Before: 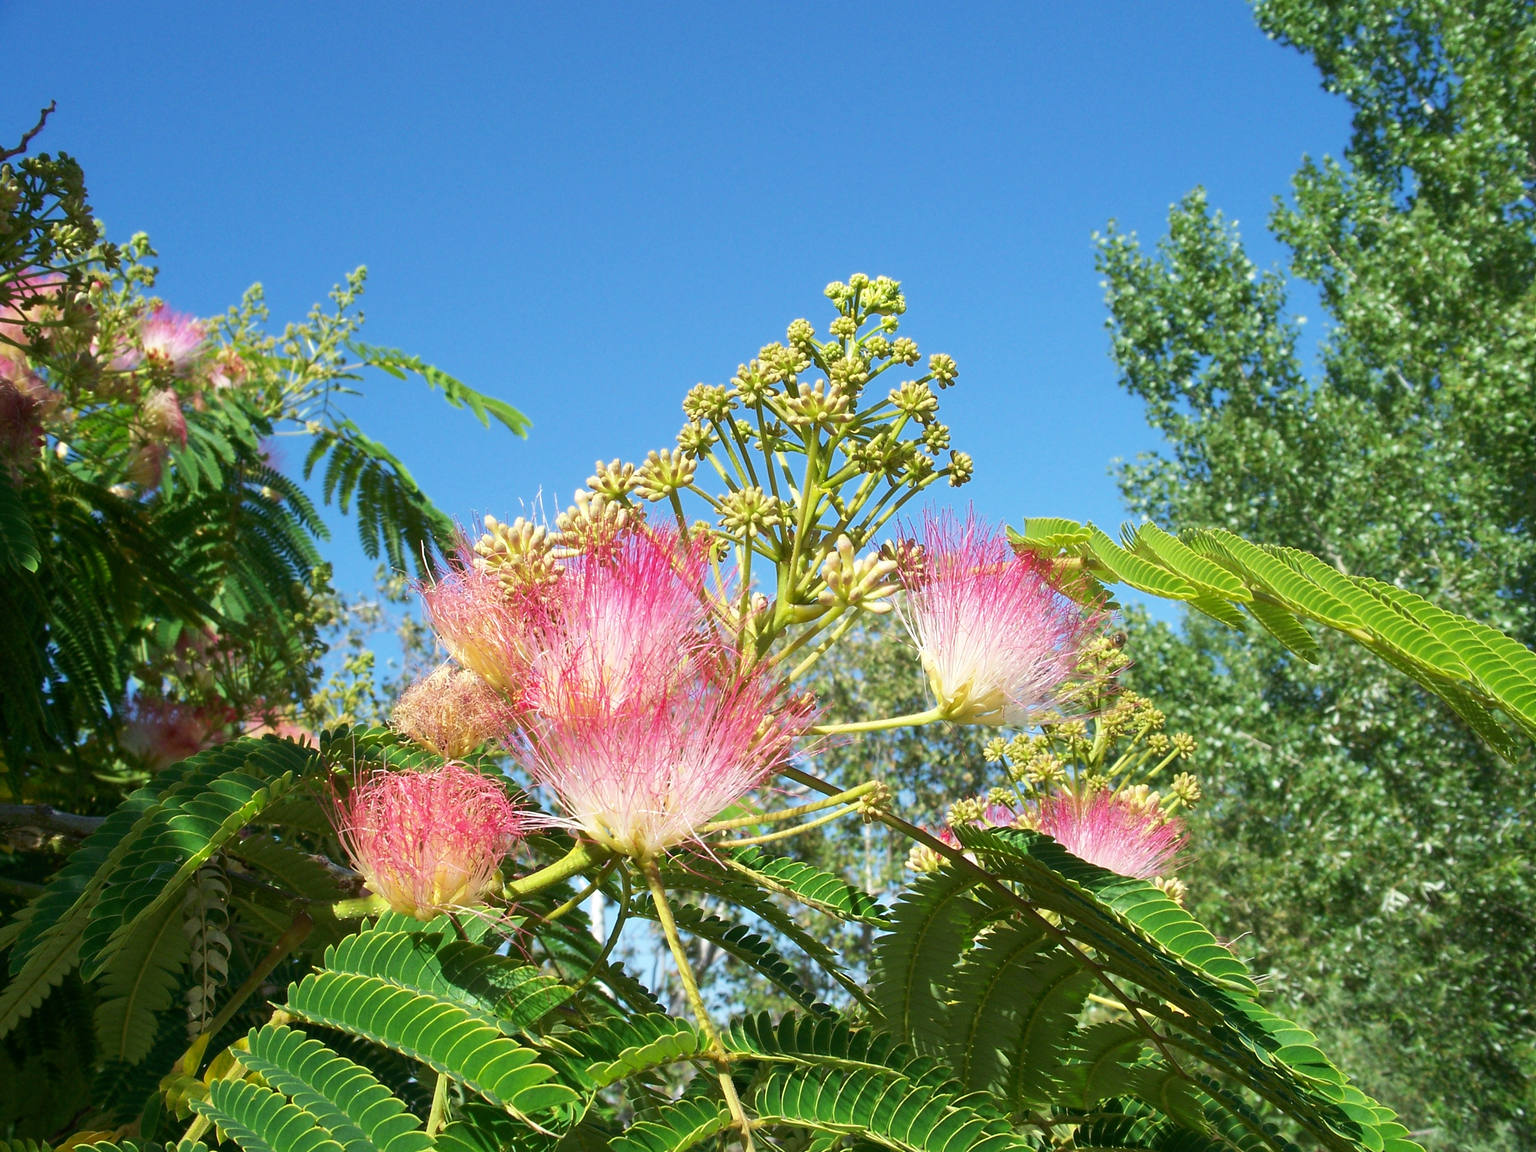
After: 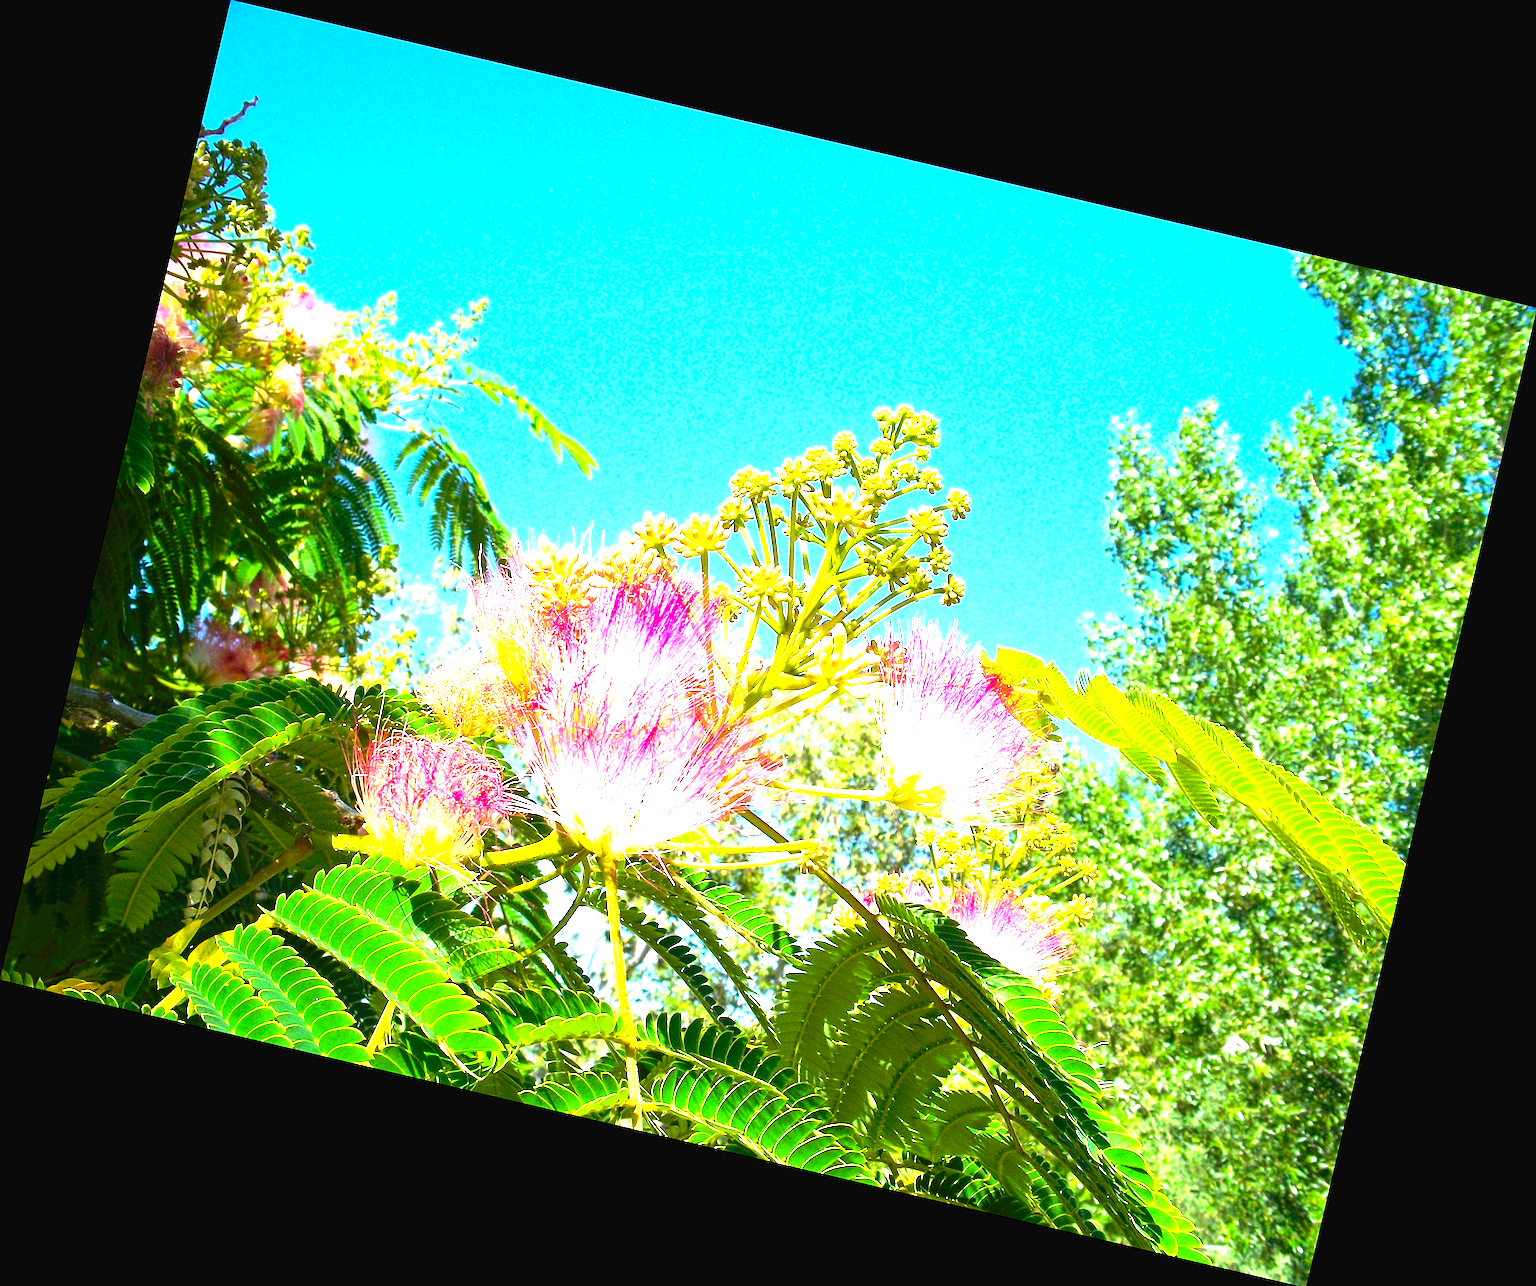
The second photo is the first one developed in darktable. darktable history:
rotate and perspective: rotation 13.27°, automatic cropping off
sharpen: on, module defaults
exposure: black level correction 0, exposure 1.625 EV, compensate exposure bias true, compensate highlight preservation false
color balance rgb: perceptual saturation grading › global saturation 25%, global vibrance 20%
tone curve: curves: ch0 [(0, 0) (0.003, 0.026) (0.011, 0.024) (0.025, 0.022) (0.044, 0.031) (0.069, 0.067) (0.1, 0.094) (0.136, 0.102) (0.177, 0.14) (0.224, 0.189) (0.277, 0.238) (0.335, 0.325) (0.399, 0.379) (0.468, 0.453) (0.543, 0.528) (0.623, 0.609) (0.709, 0.695) (0.801, 0.793) (0.898, 0.898) (1, 1)], preserve colors none
tone equalizer: -8 EV -0.417 EV, -7 EV -0.389 EV, -6 EV -0.333 EV, -5 EV -0.222 EV, -3 EV 0.222 EV, -2 EV 0.333 EV, -1 EV 0.389 EV, +0 EV 0.417 EV, edges refinement/feathering 500, mask exposure compensation -1.57 EV, preserve details no
